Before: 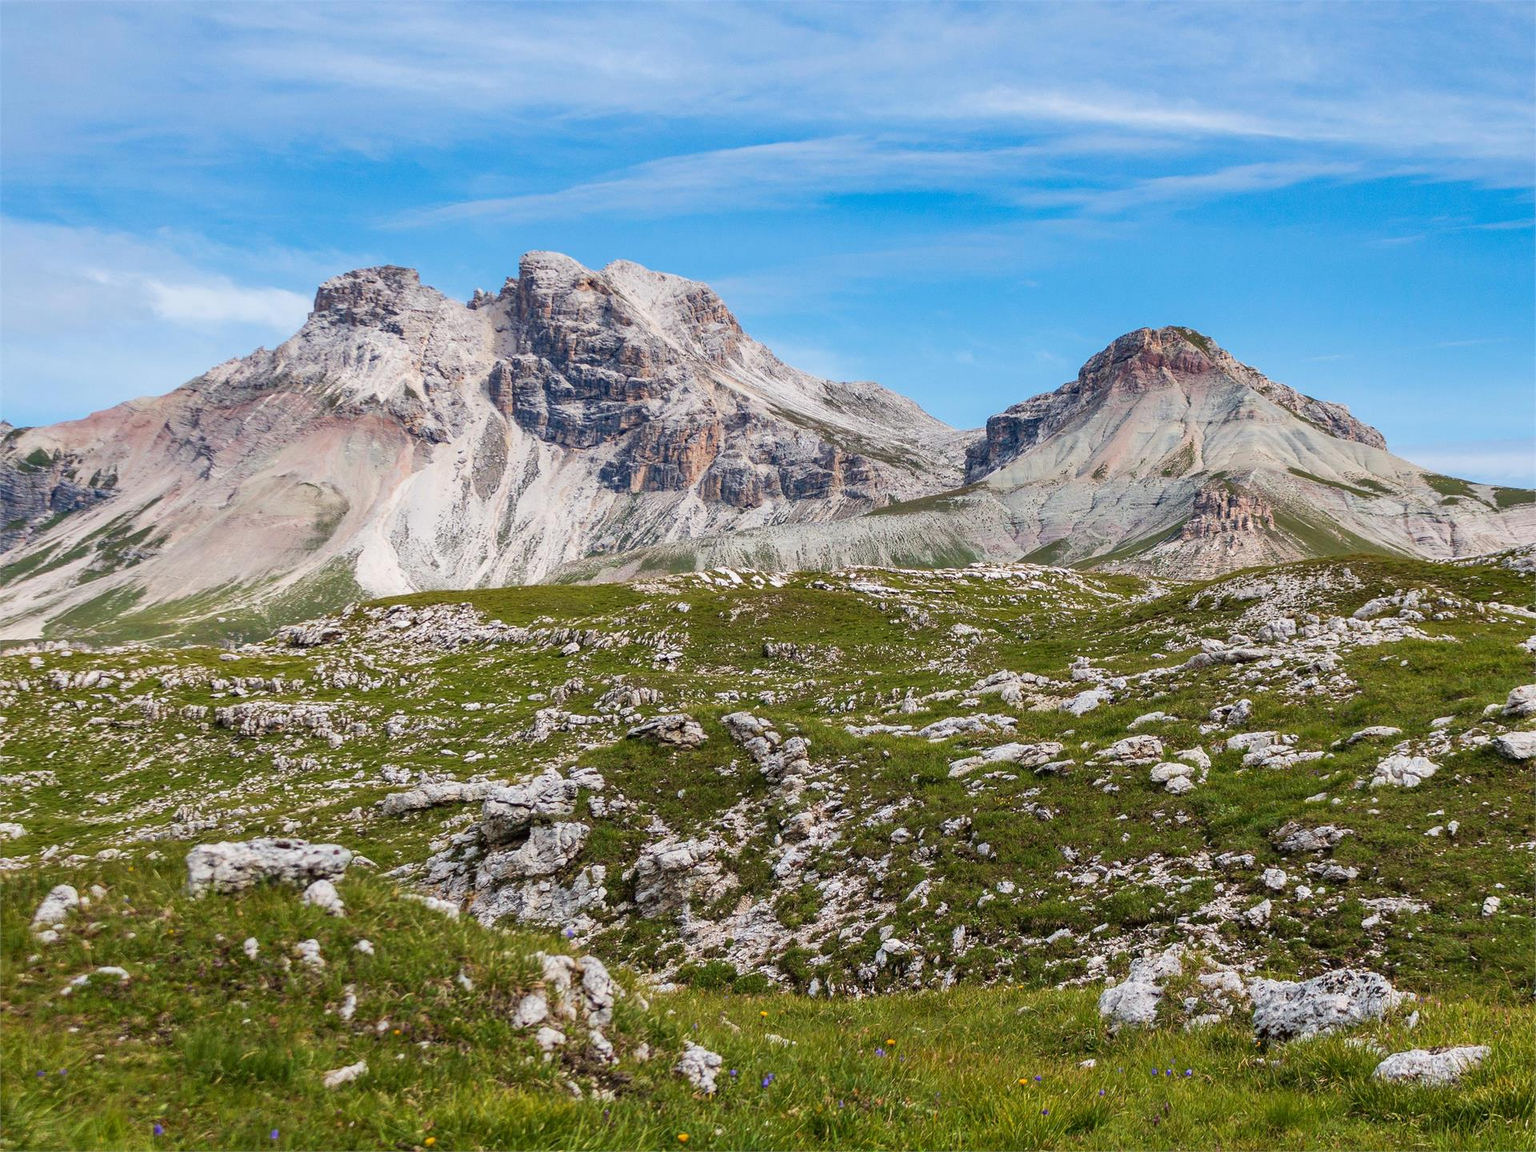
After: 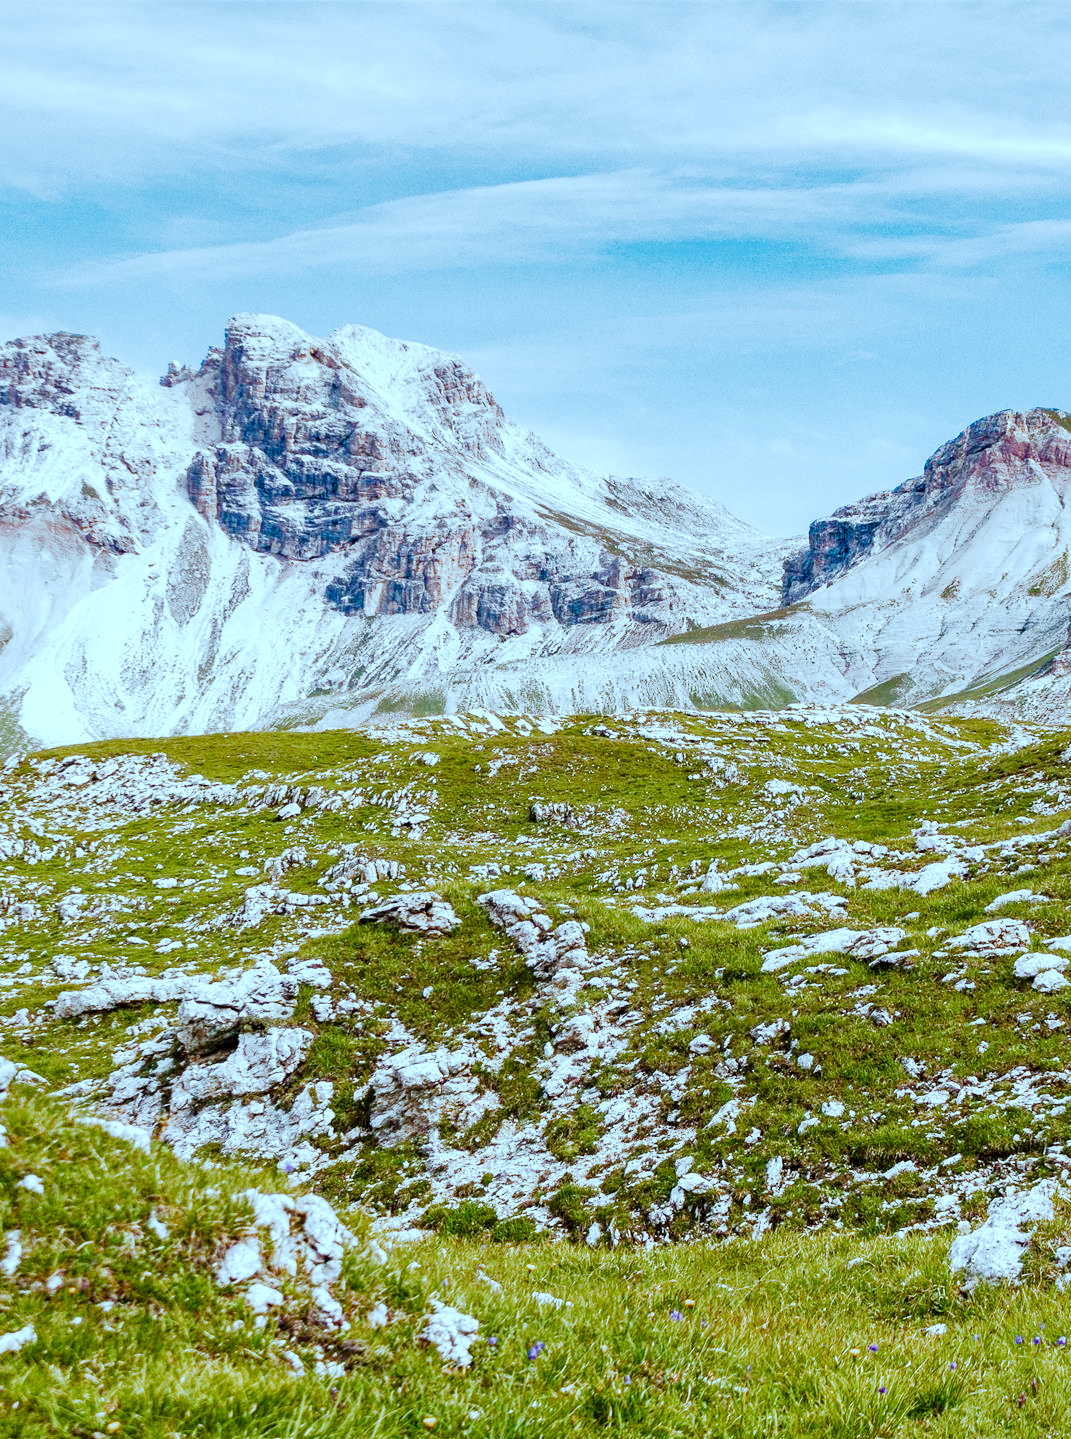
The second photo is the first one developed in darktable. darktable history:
crop: left 22.114%, right 22.075%, bottom 0.007%
exposure: black level correction 0, exposure 1.199 EV, compensate exposure bias true, compensate highlight preservation false
color correction: highlights a* -10.57, highlights b* -19.75
shadows and highlights: shadows -20.59, white point adjustment -2.16, highlights -35.02
filmic rgb: black relative exposure -7.97 EV, white relative exposure 4.04 EV, hardness 4.2, preserve chrominance no, color science v5 (2021), contrast in shadows safe, contrast in highlights safe
local contrast: highlights 101%, shadows 100%, detail 120%, midtone range 0.2
color balance rgb: highlights gain › chroma 1.343%, highlights gain › hue 56.81°, perceptual saturation grading › global saturation 45.609%, perceptual saturation grading › highlights -50.229%, perceptual saturation grading › shadows 30.525%, perceptual brilliance grading › global brilliance 15.473%, perceptual brilliance grading › shadows -35.847%, global vibrance 20%
